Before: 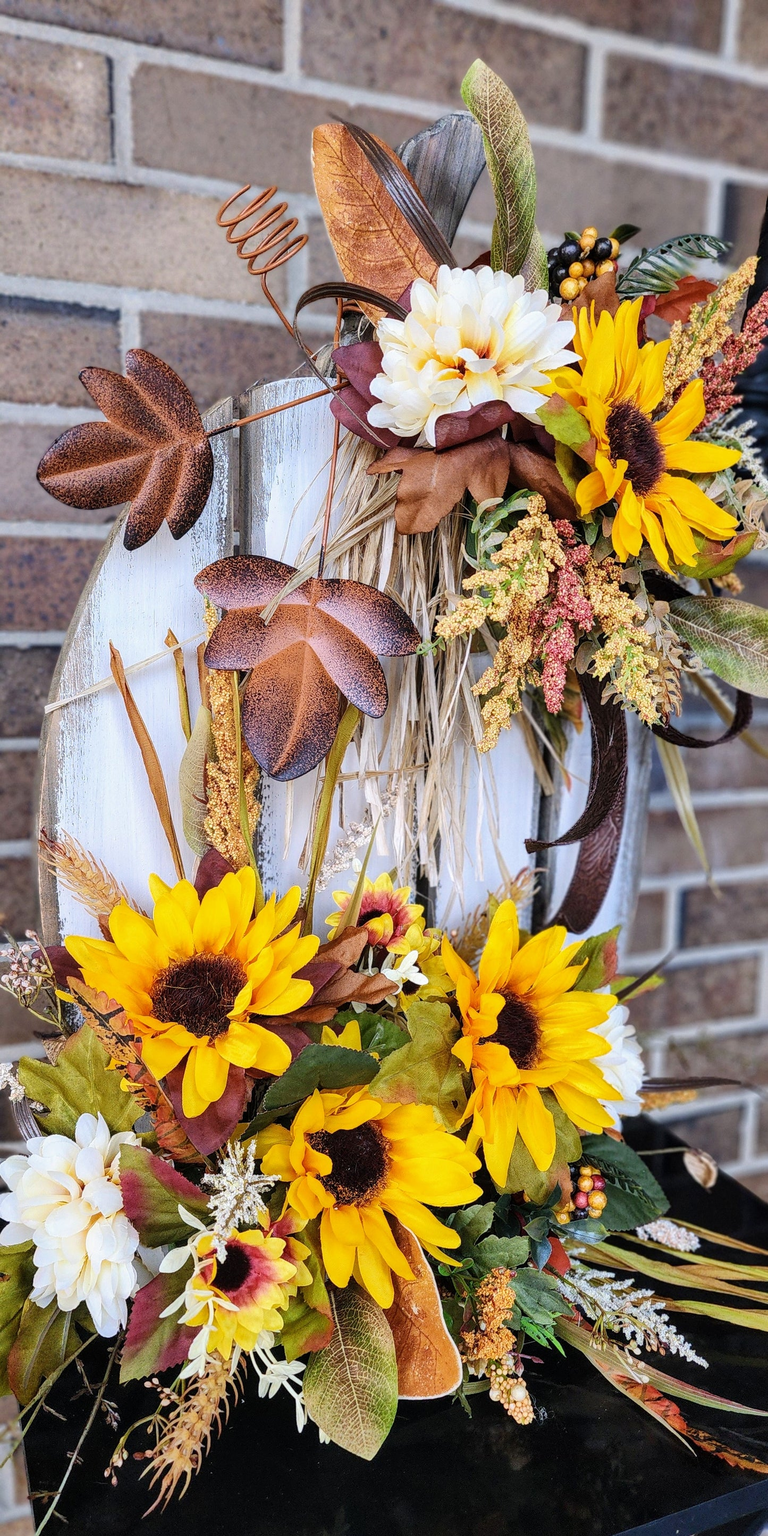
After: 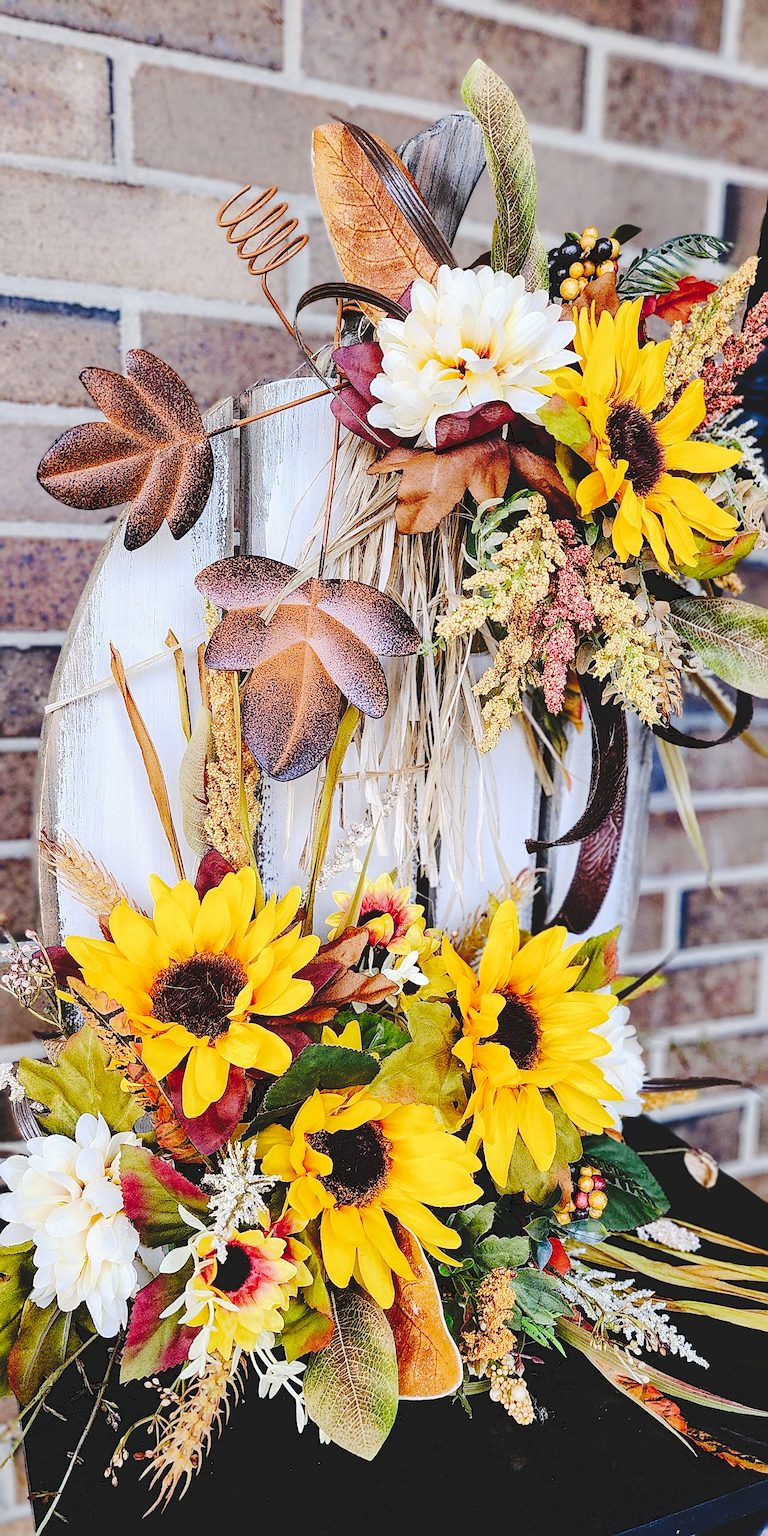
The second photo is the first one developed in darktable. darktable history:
sharpen: on, module defaults
tone curve: curves: ch0 [(0, 0) (0.003, 0.117) (0.011, 0.115) (0.025, 0.116) (0.044, 0.116) (0.069, 0.112) (0.1, 0.113) (0.136, 0.127) (0.177, 0.148) (0.224, 0.191) (0.277, 0.249) (0.335, 0.363) (0.399, 0.479) (0.468, 0.589) (0.543, 0.664) (0.623, 0.733) (0.709, 0.799) (0.801, 0.852) (0.898, 0.914) (1, 1)], preserve colors none
